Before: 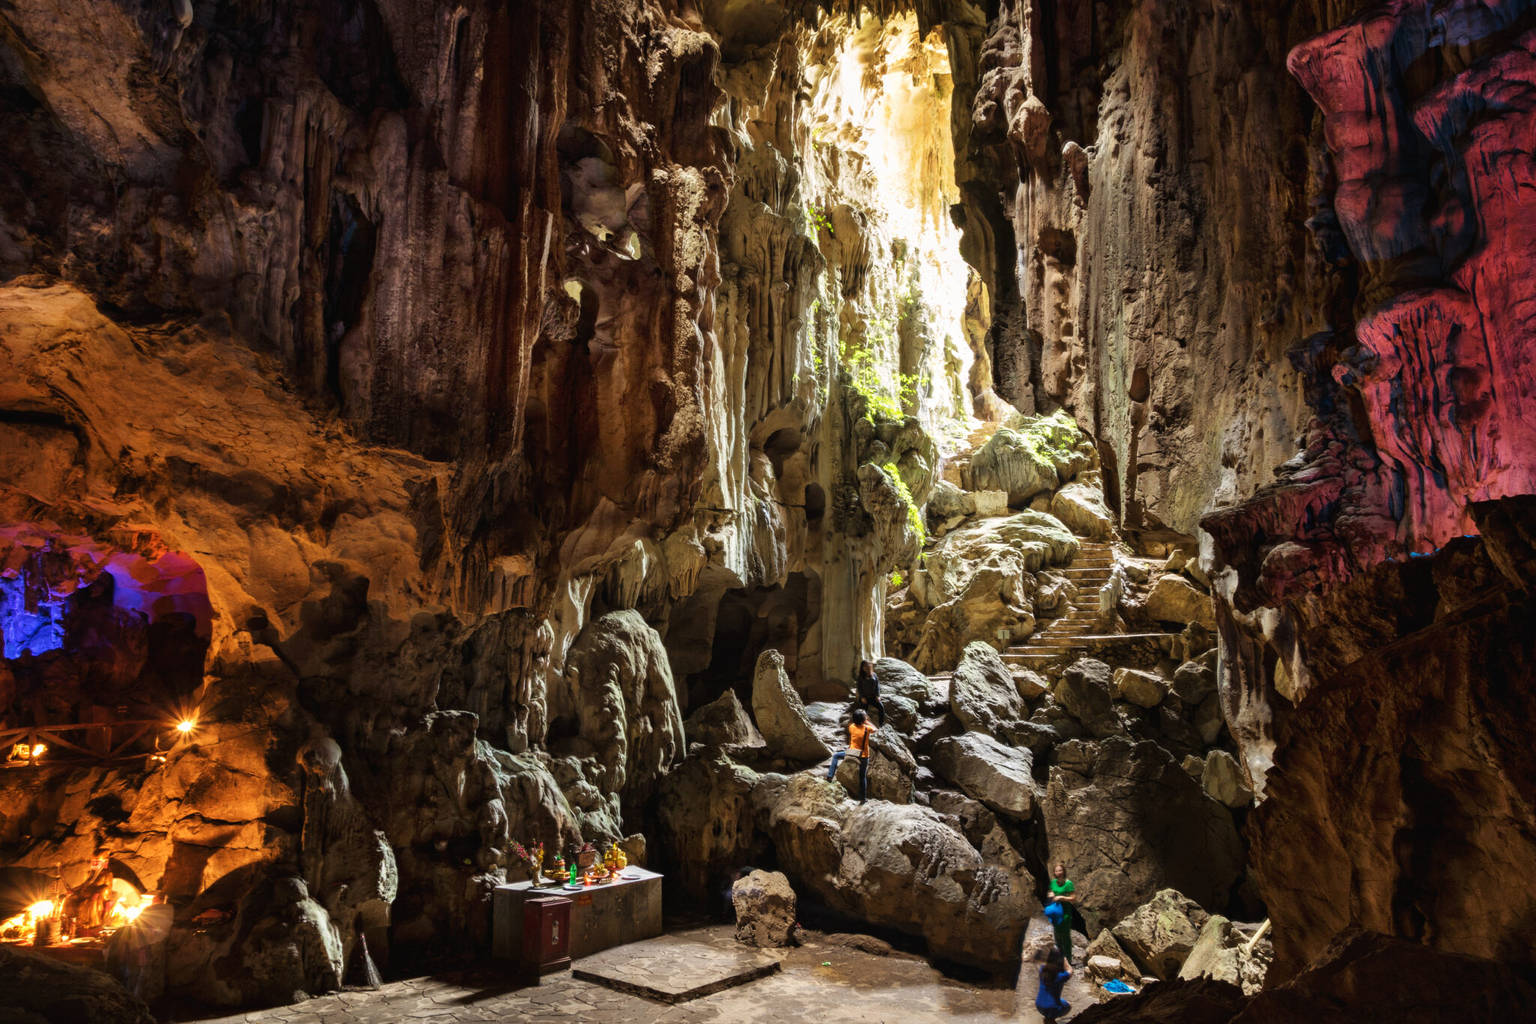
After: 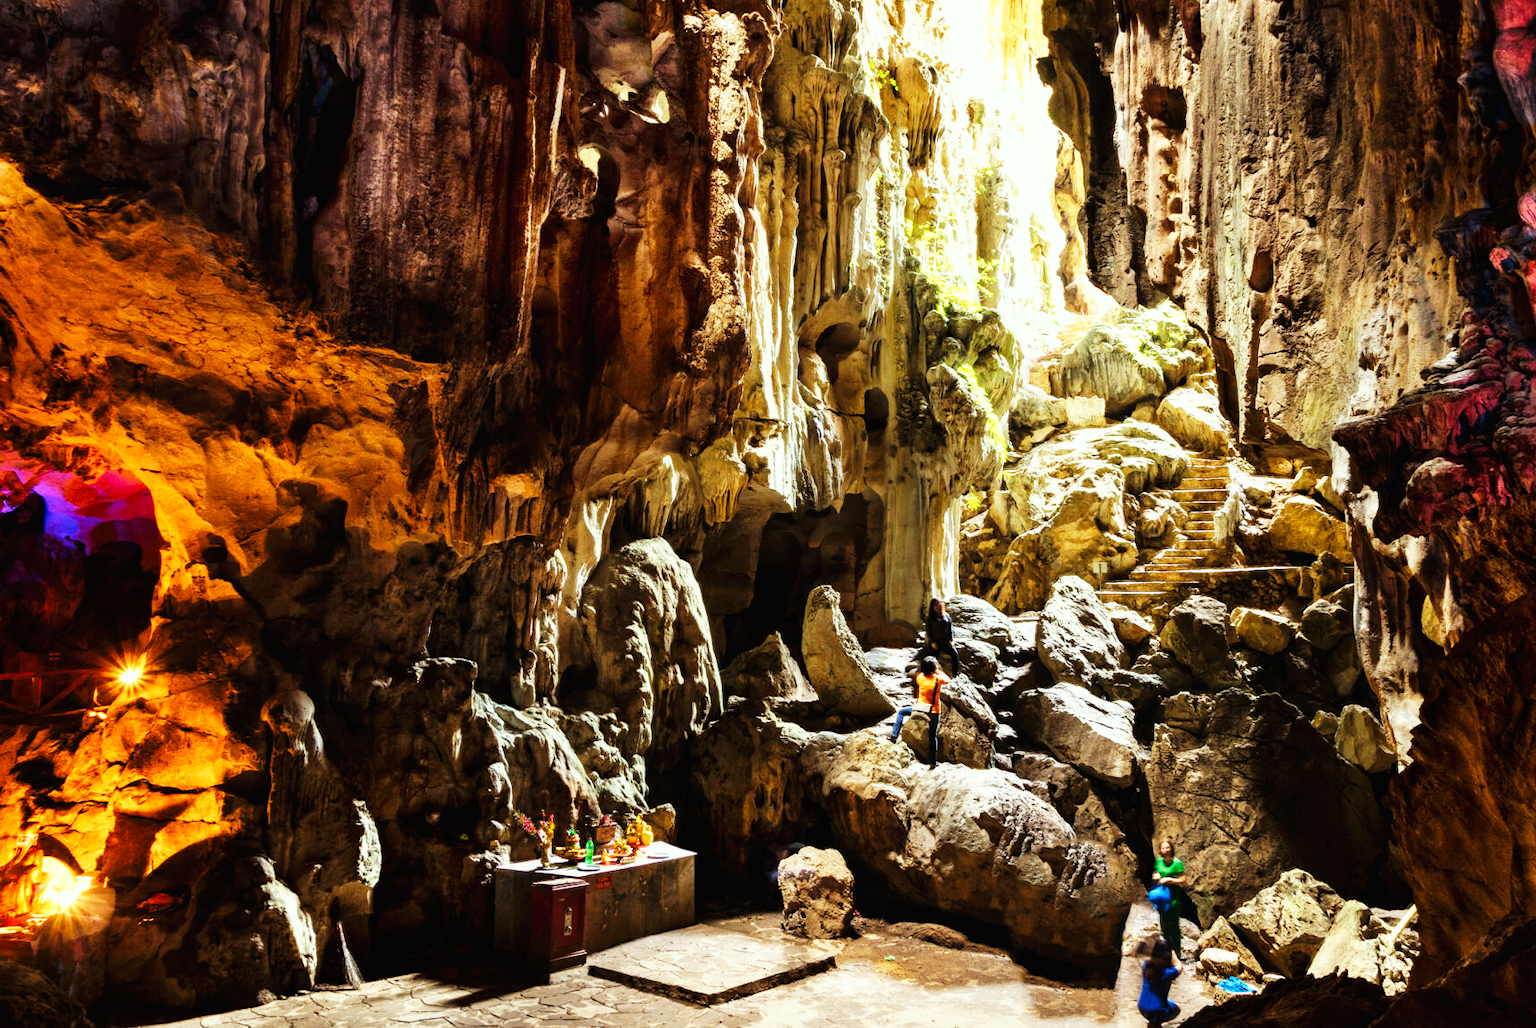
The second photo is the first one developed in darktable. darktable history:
color correction: highlights a* -2.58, highlights b* 2.27
base curve: curves: ch0 [(0, 0) (0.007, 0.004) (0.027, 0.03) (0.046, 0.07) (0.207, 0.54) (0.442, 0.872) (0.673, 0.972) (1, 1)], preserve colors none
crop and rotate: left 4.987%, top 15.24%, right 10.708%
exposure: compensate highlight preservation false
